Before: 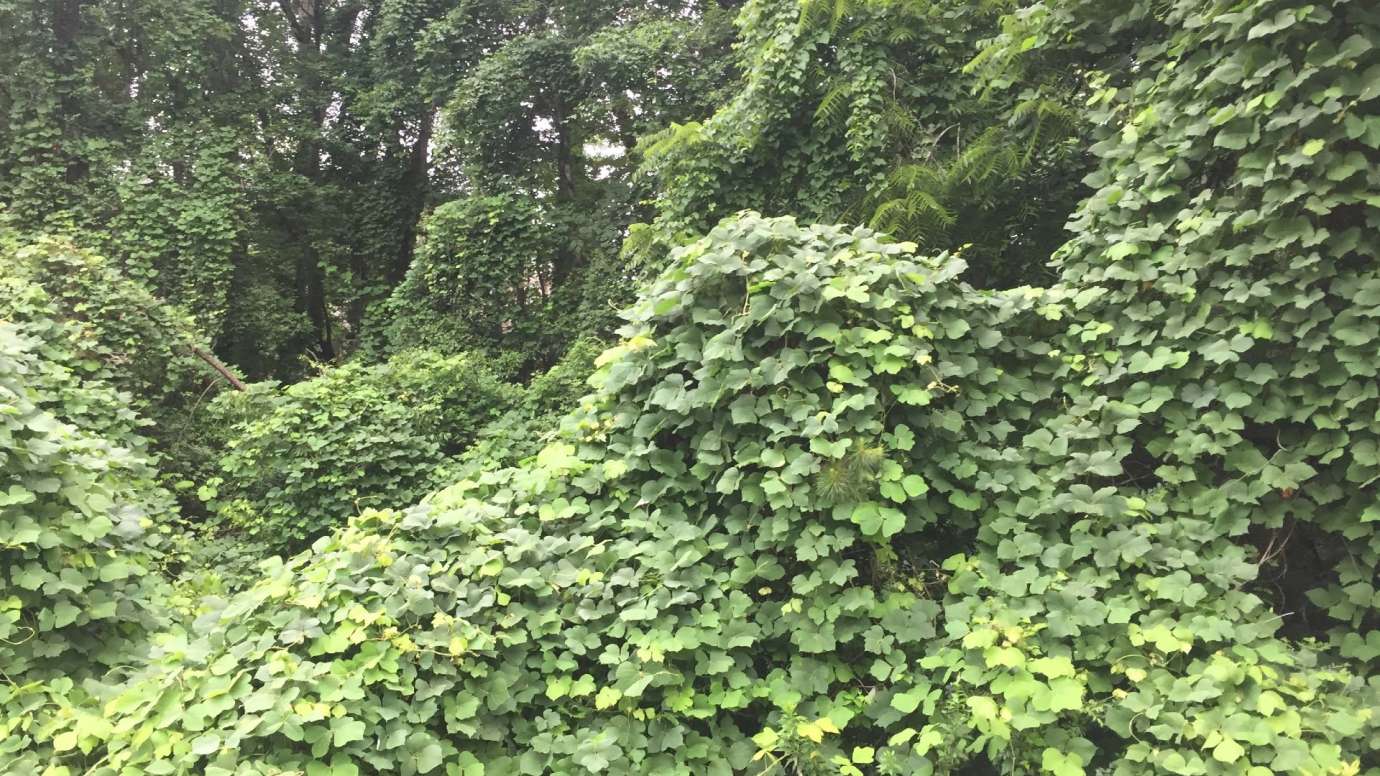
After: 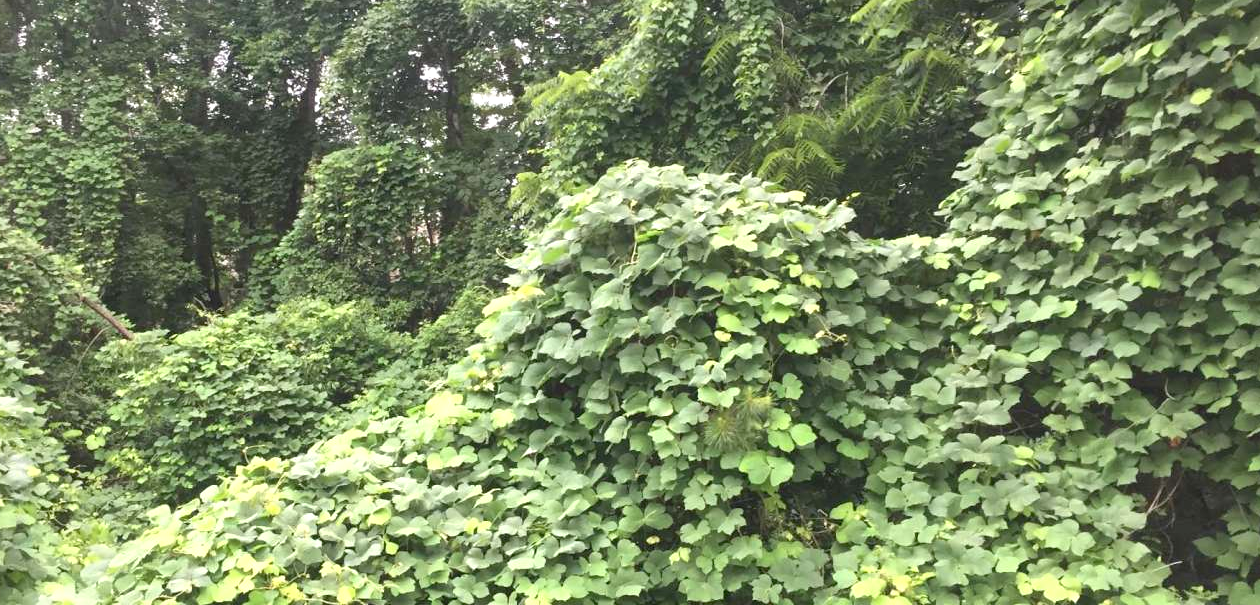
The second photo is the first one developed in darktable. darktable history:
exposure: black level correction 0.005, exposure 0.286 EV, compensate highlight preservation false
crop: left 8.155%, top 6.611%, bottom 15.385%
